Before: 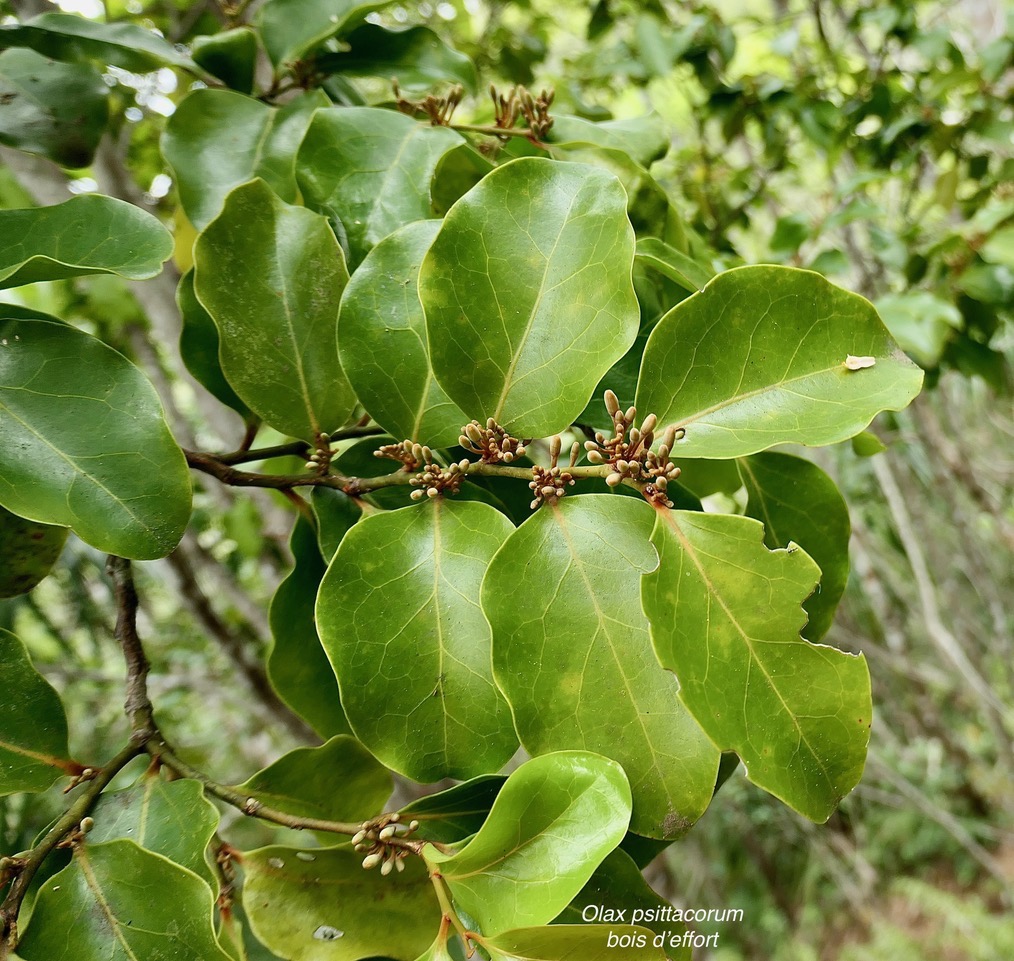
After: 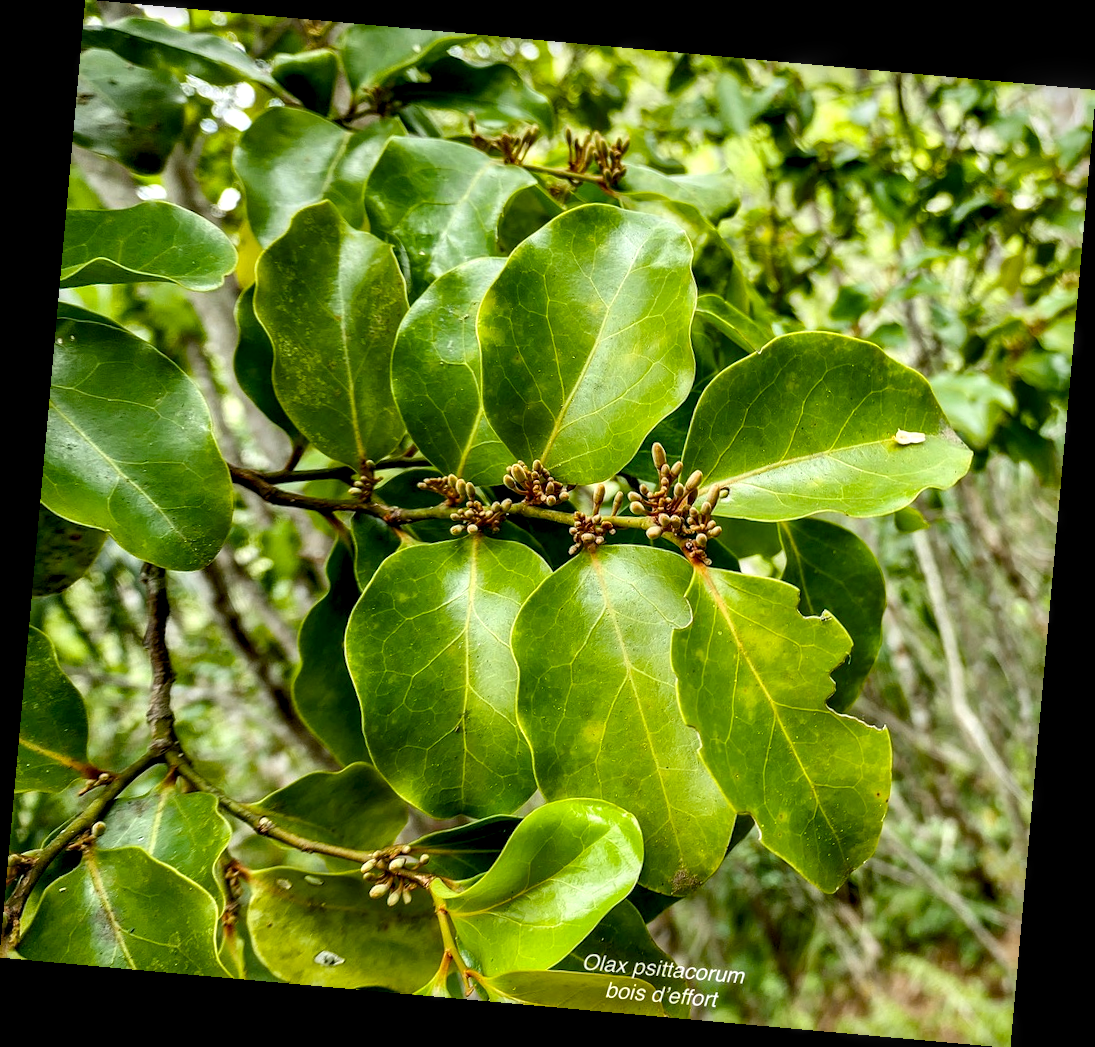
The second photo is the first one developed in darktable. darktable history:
local contrast: detail 160%
rotate and perspective: rotation 5.12°, automatic cropping off
color balance rgb: perceptual saturation grading › global saturation 30%
